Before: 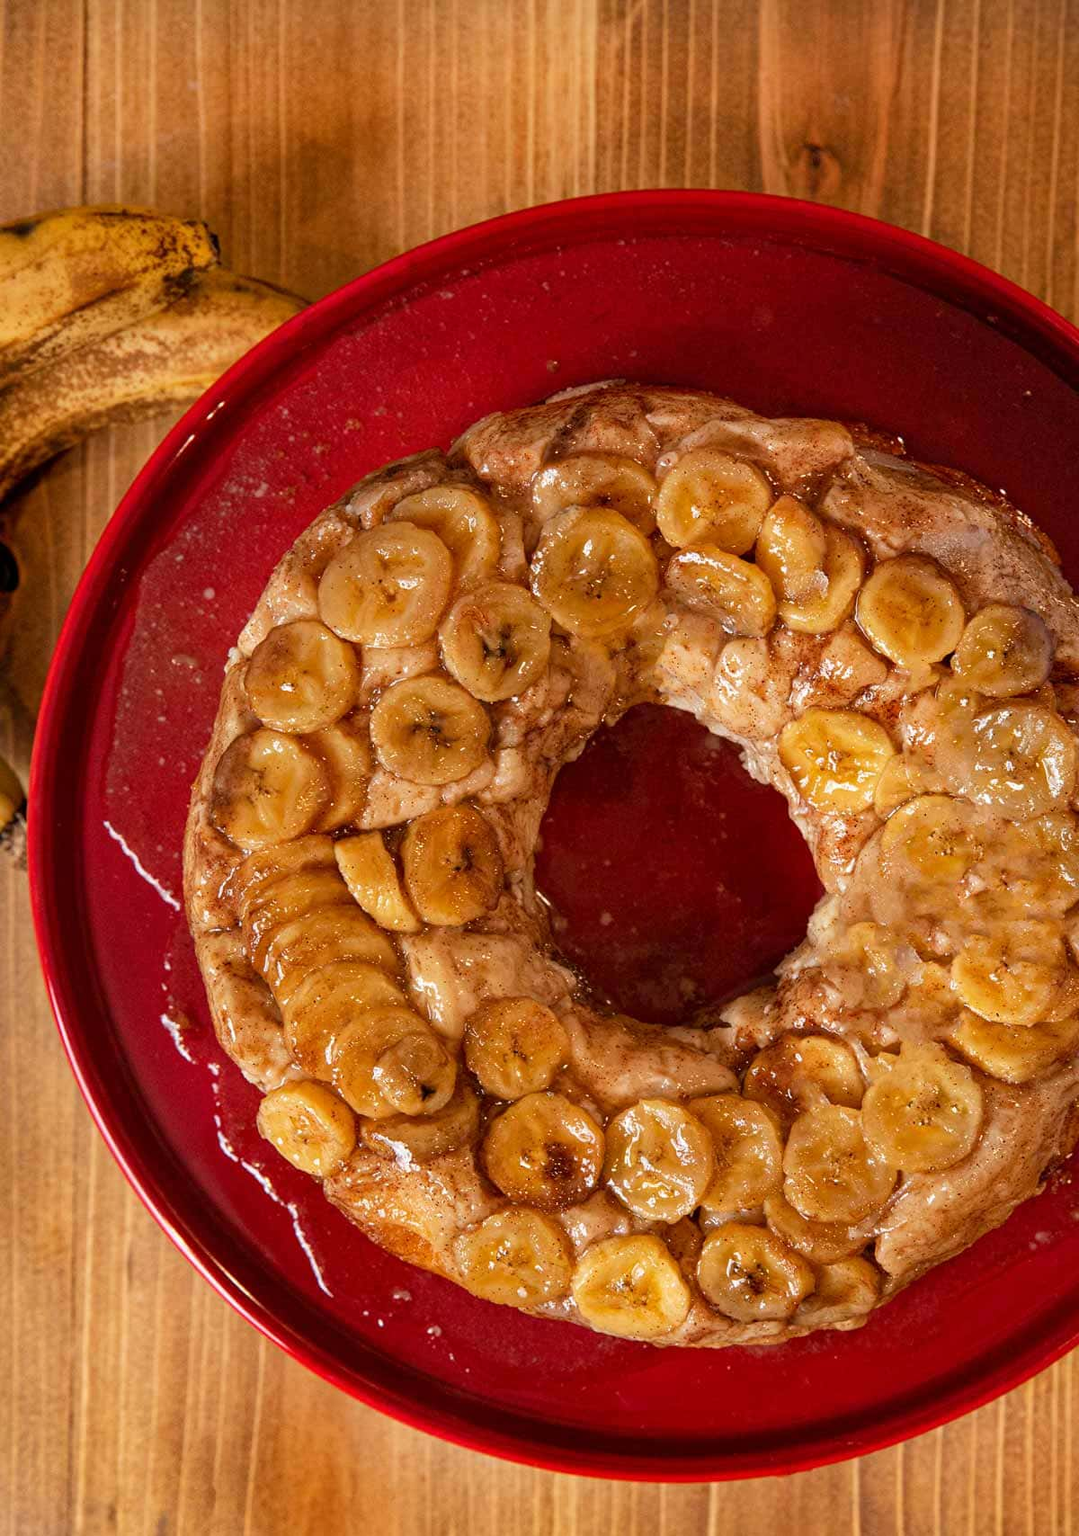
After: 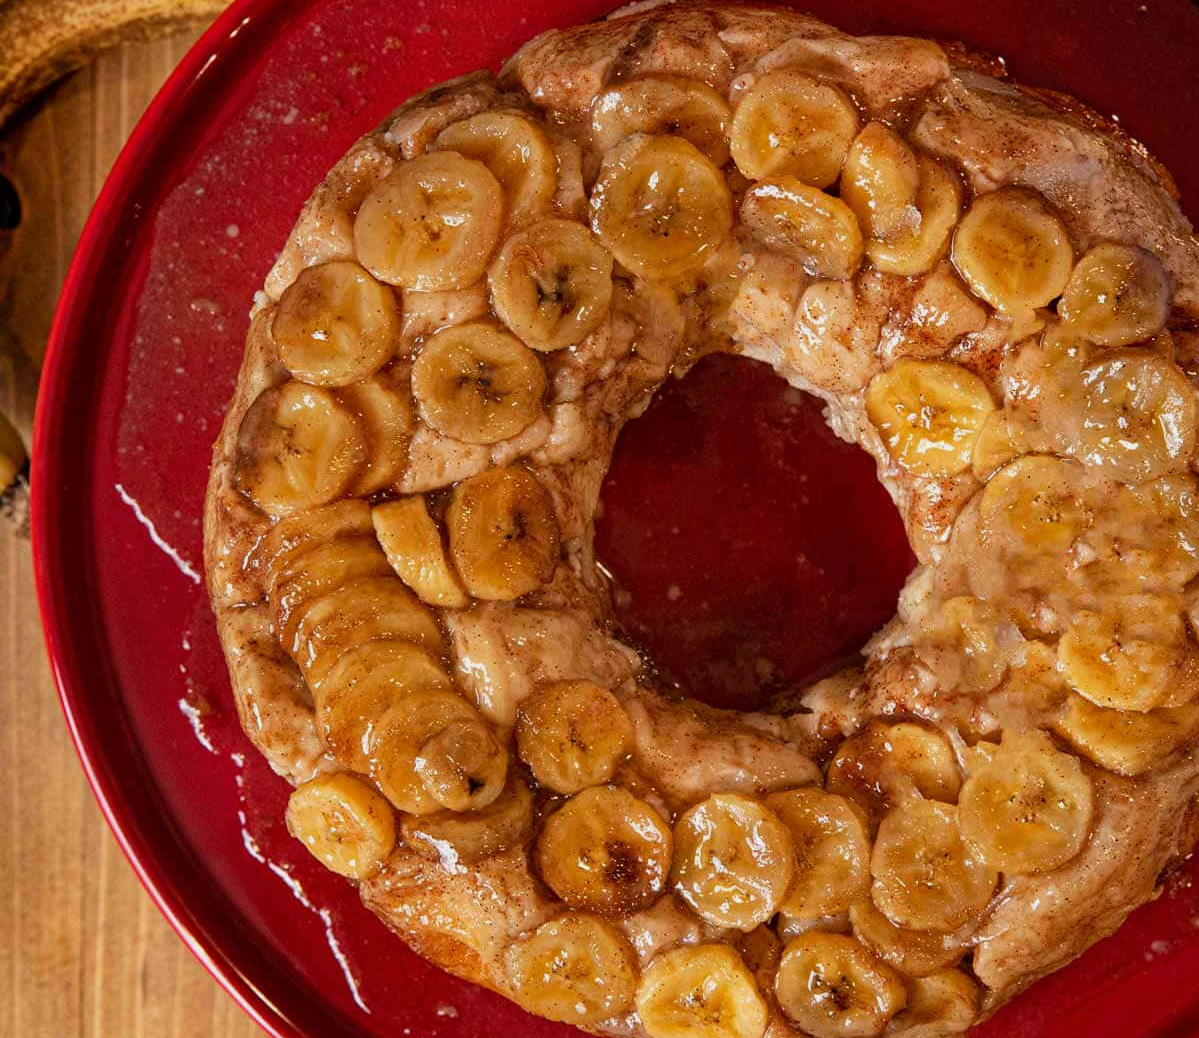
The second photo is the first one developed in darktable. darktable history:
exposure: exposure -0.158 EV, compensate highlight preservation false
crop and rotate: top 25.169%, bottom 14.055%
